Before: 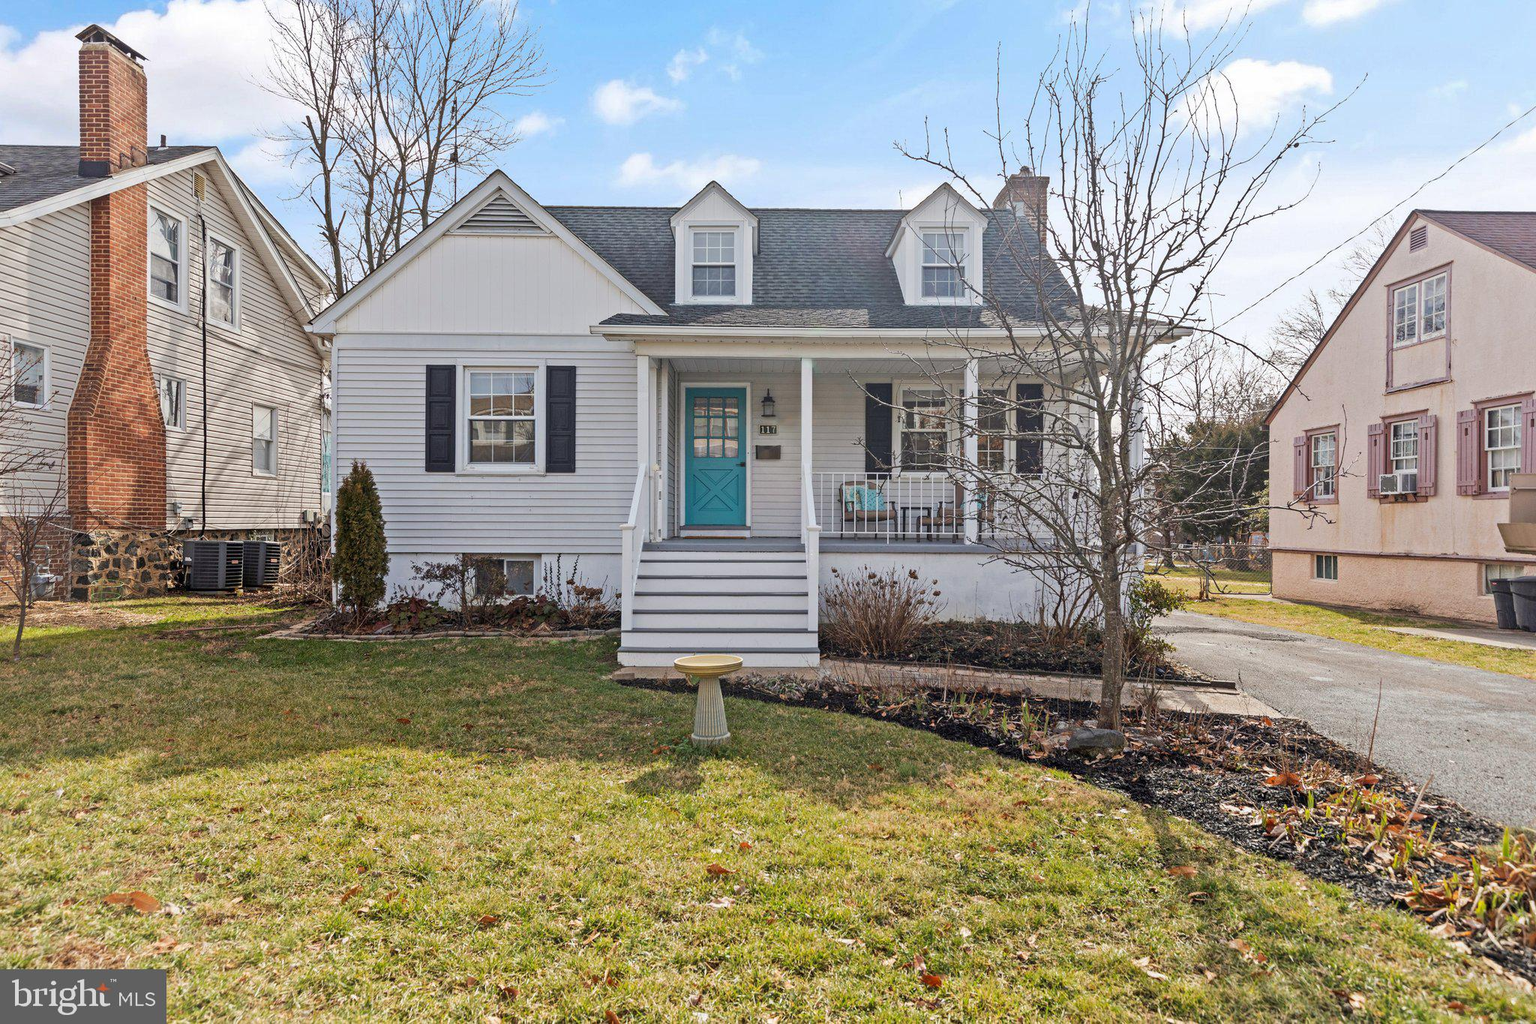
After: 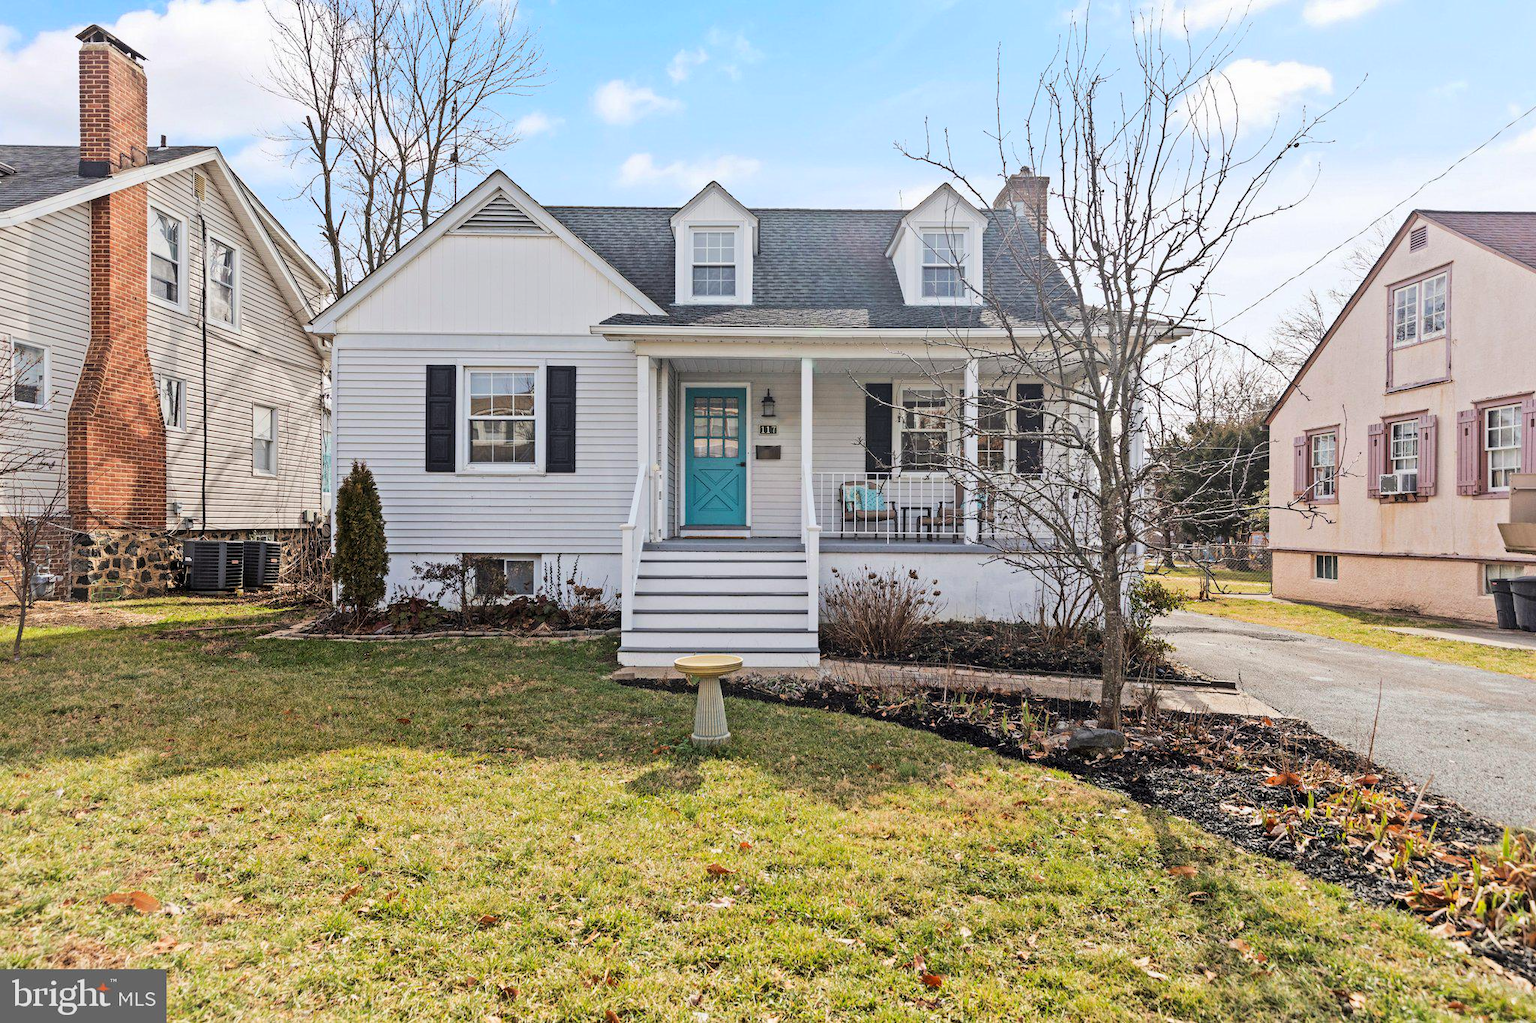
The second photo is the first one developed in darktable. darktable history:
tone curve: curves: ch0 [(0, 0) (0.037, 0.025) (0.131, 0.093) (0.275, 0.256) (0.476, 0.517) (0.607, 0.667) (0.691, 0.745) (0.789, 0.836) (0.911, 0.925) (0.997, 0.995)]; ch1 [(0, 0) (0.301, 0.3) (0.444, 0.45) (0.493, 0.495) (0.507, 0.503) (0.534, 0.533) (0.582, 0.58) (0.658, 0.693) (0.746, 0.77) (1, 1)]; ch2 [(0, 0) (0.246, 0.233) (0.36, 0.352) (0.415, 0.418) (0.476, 0.492) (0.502, 0.504) (0.525, 0.518) (0.539, 0.544) (0.586, 0.602) (0.634, 0.651) (0.706, 0.727) (0.853, 0.852) (1, 0.951)], color space Lab, linked channels, preserve colors none
